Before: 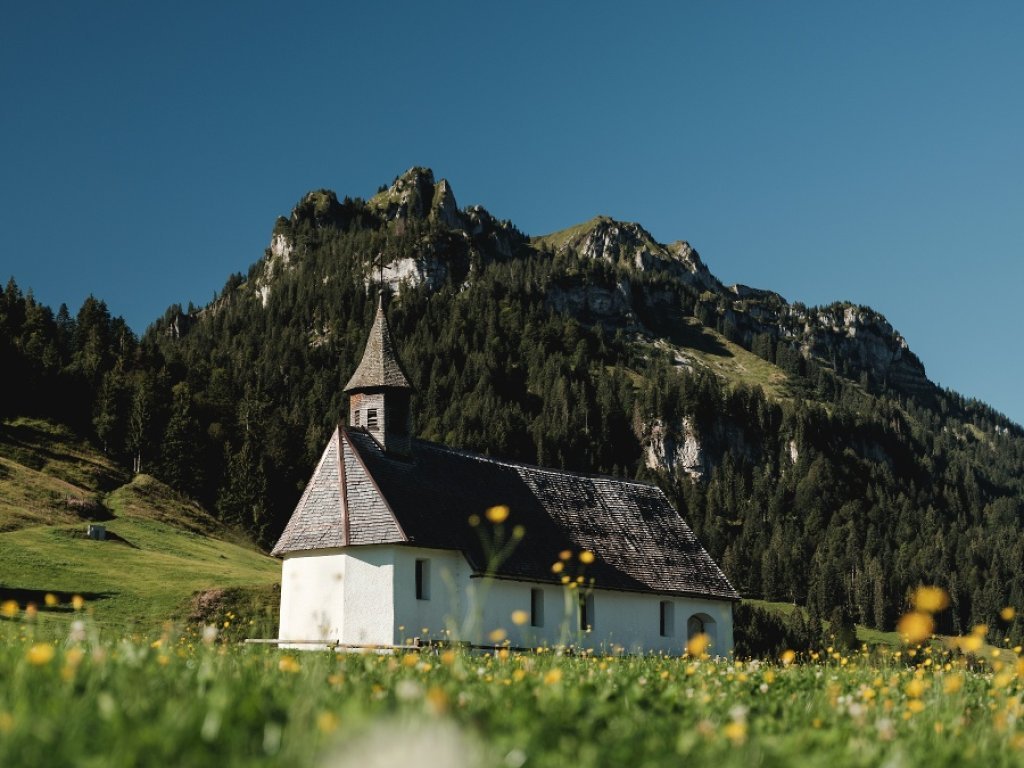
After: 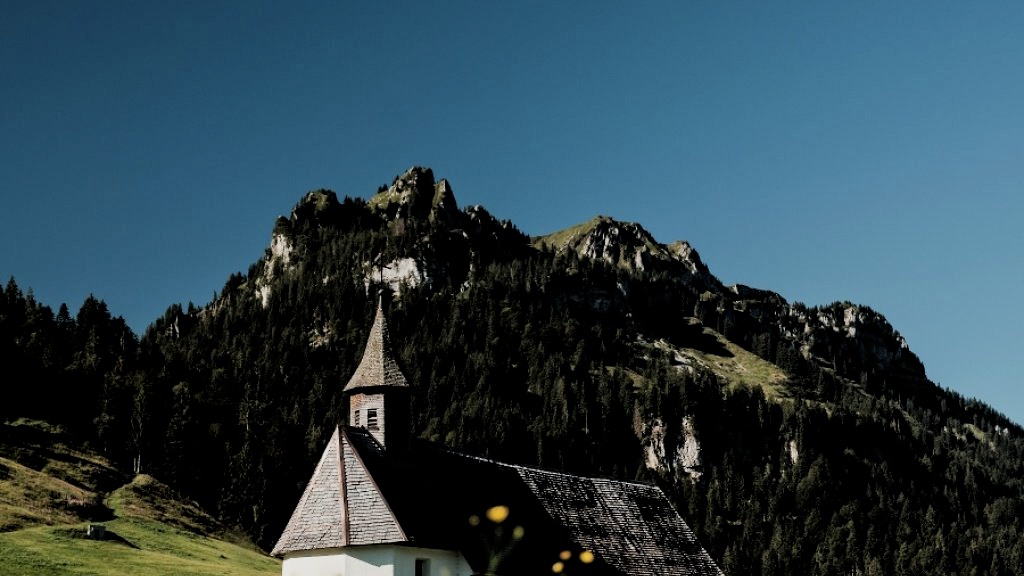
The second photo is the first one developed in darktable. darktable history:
filmic rgb: black relative exposure -5 EV, hardness 2.88, contrast 1.3, highlights saturation mix -30%
exposure: compensate highlight preservation false
local contrast: mode bilateral grid, contrast 28, coarseness 16, detail 115%, midtone range 0.2
crop: bottom 24.967%
